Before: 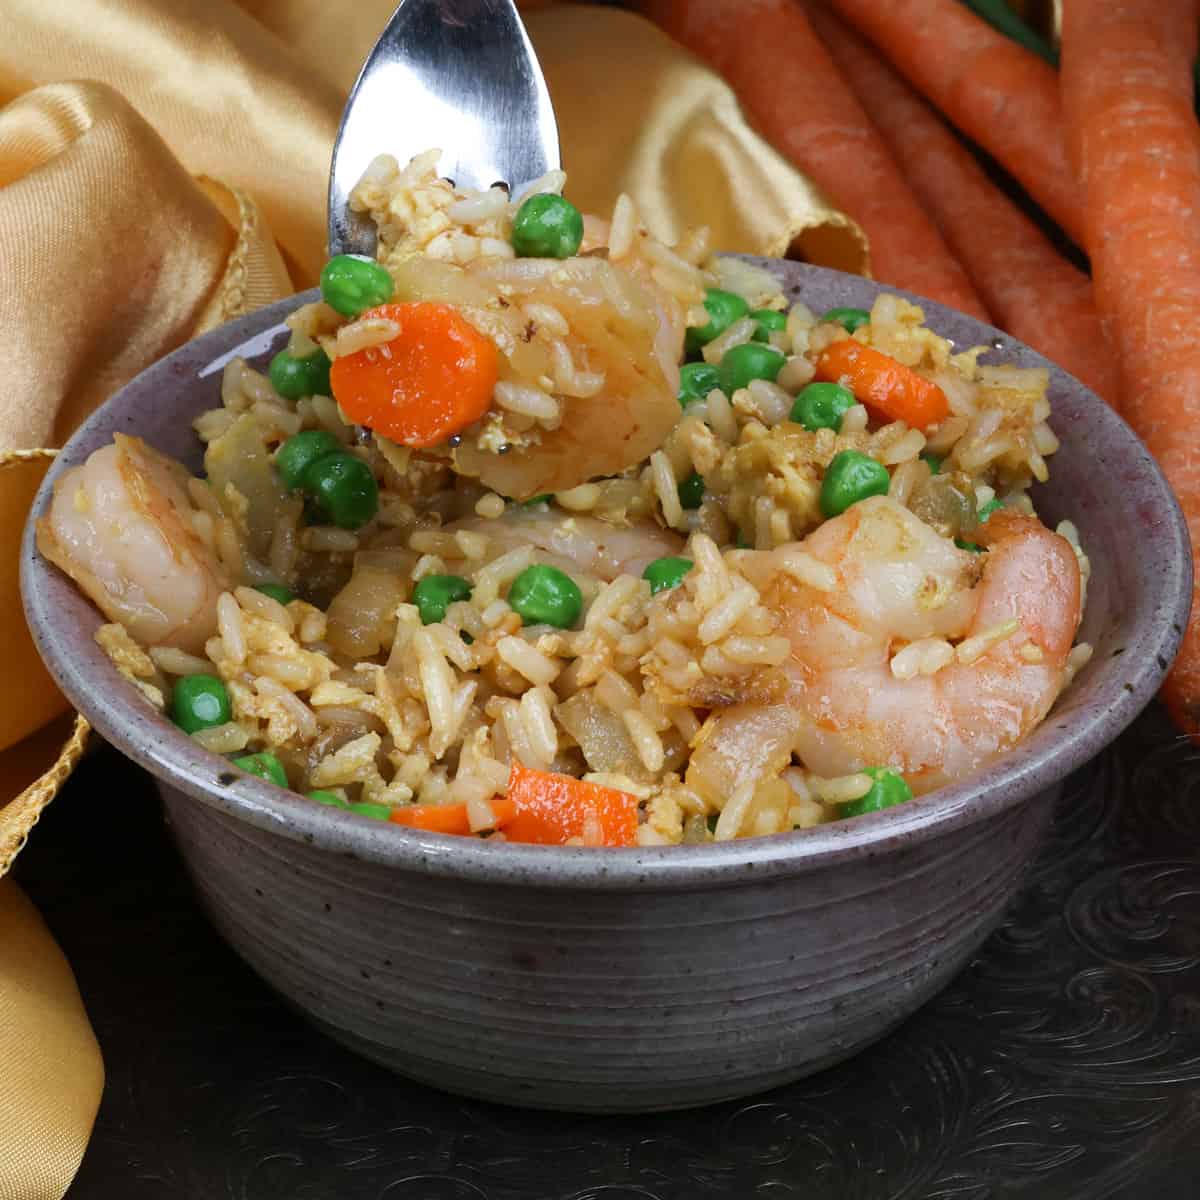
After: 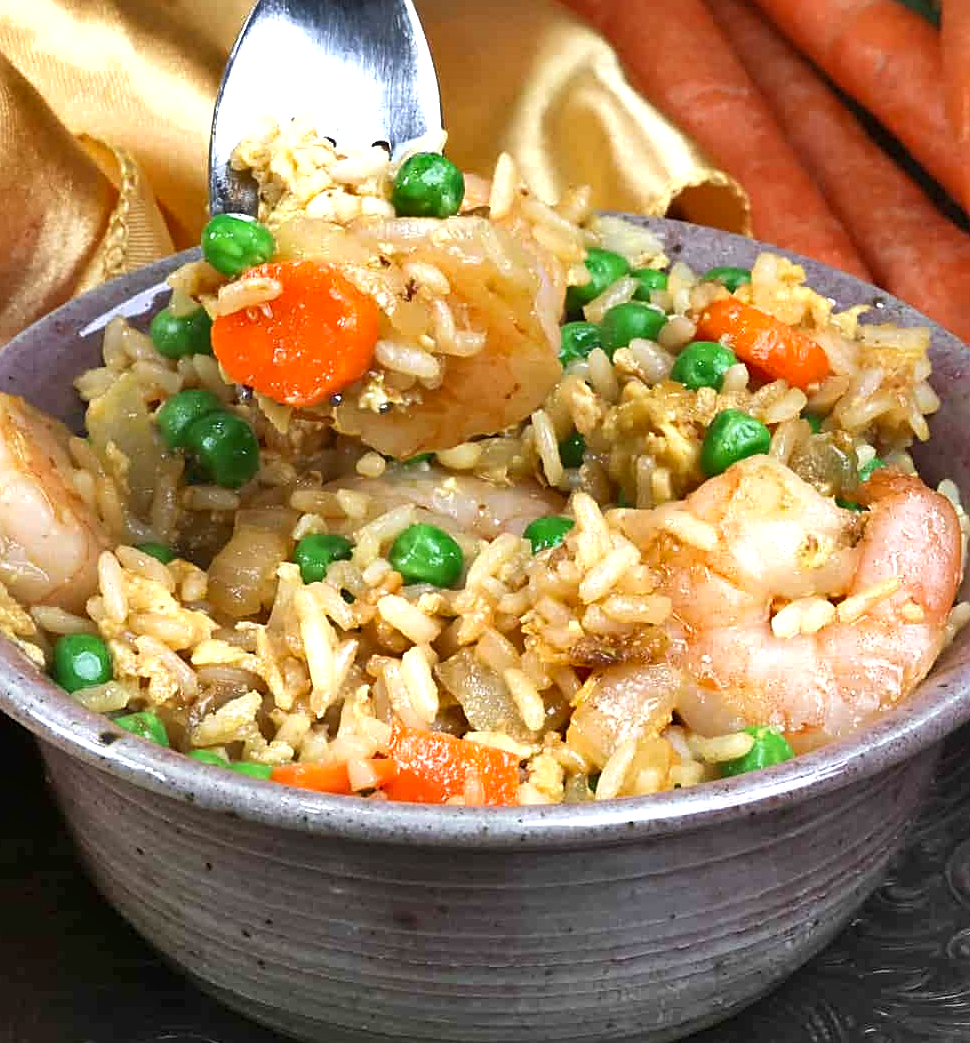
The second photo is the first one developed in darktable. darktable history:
crop: left 9.929%, top 3.475%, right 9.188%, bottom 9.529%
shadows and highlights: soften with gaussian
sharpen: on, module defaults
exposure: black level correction 0, exposure 0.9 EV, compensate exposure bias true, compensate highlight preservation false
